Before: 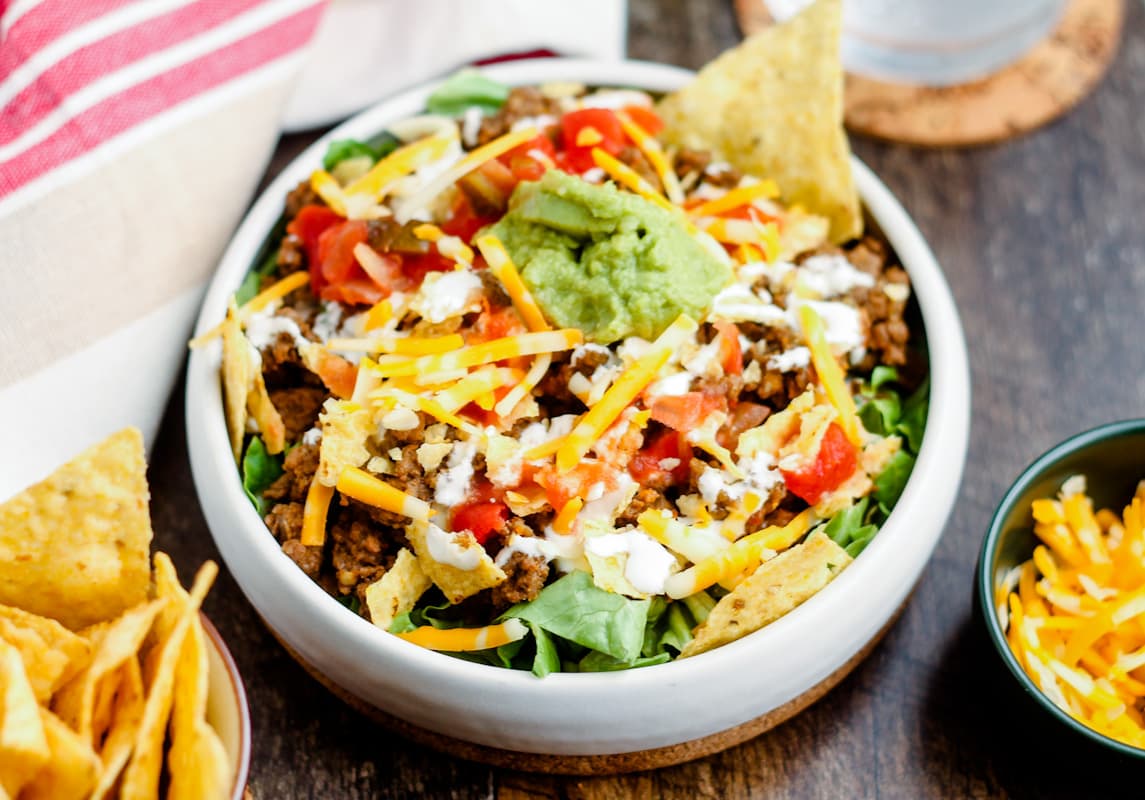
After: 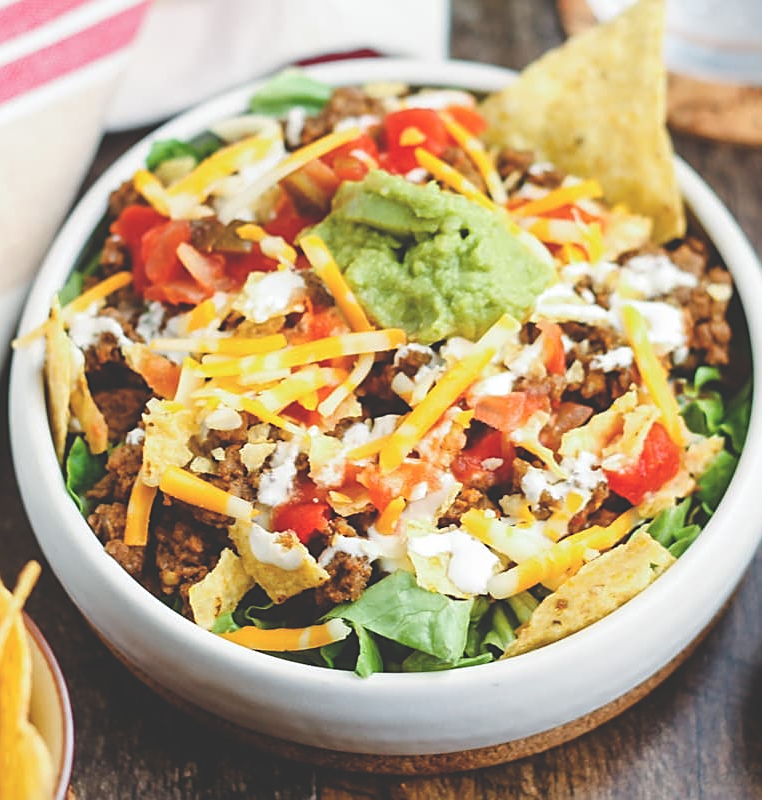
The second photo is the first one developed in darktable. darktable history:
sharpen: on, module defaults
exposure: black level correction -0.031, compensate exposure bias true, compensate highlight preservation false
crop and rotate: left 15.466%, right 17.923%
